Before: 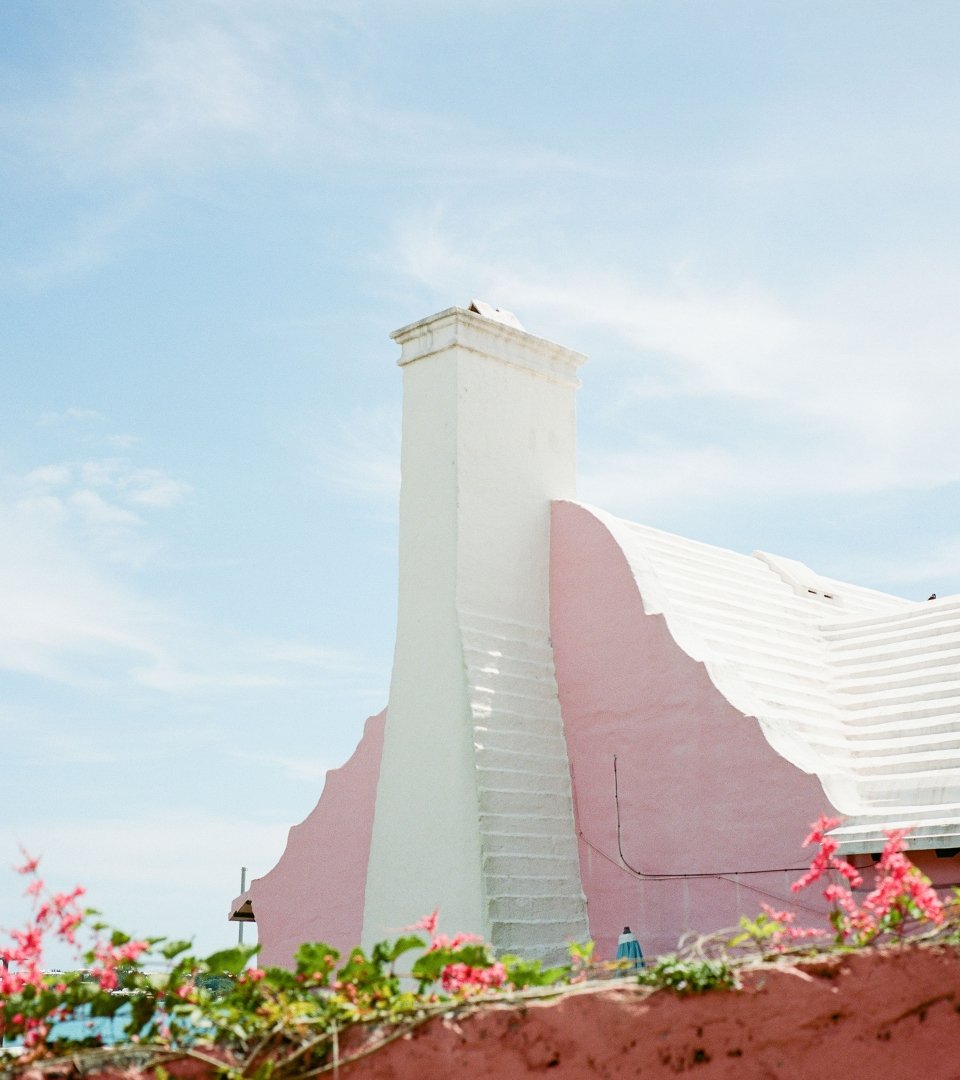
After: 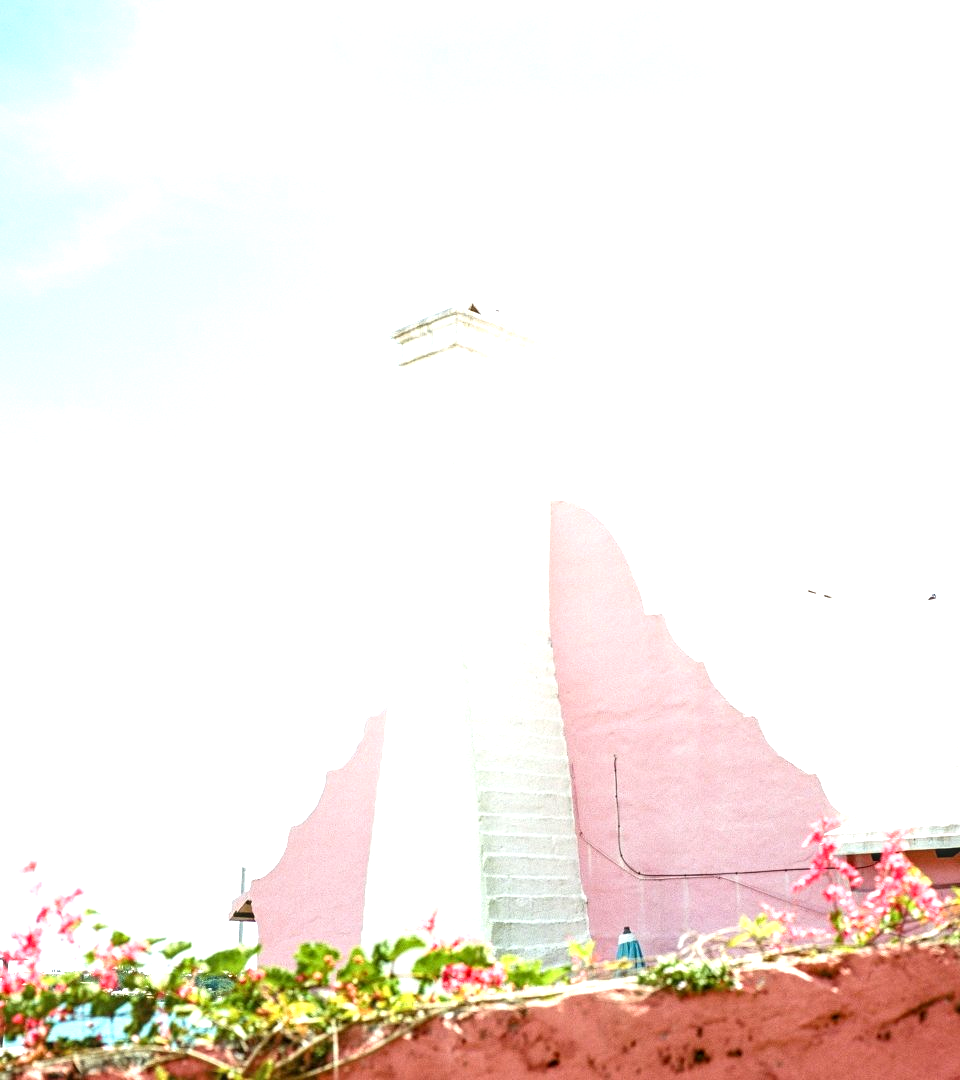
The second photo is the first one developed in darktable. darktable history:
local contrast: on, module defaults
exposure: exposure 1.061 EV, compensate highlight preservation false
contrast brightness saturation: contrast 0.05
